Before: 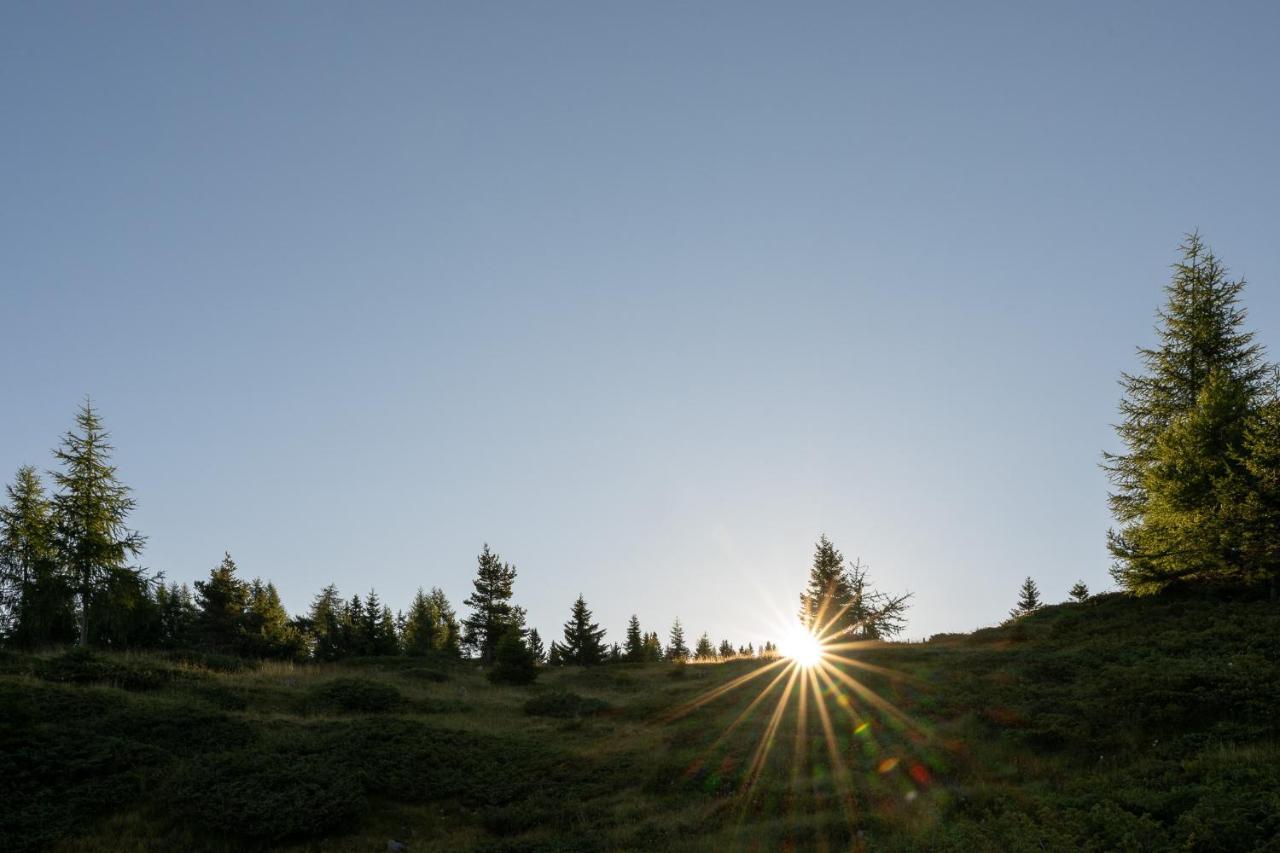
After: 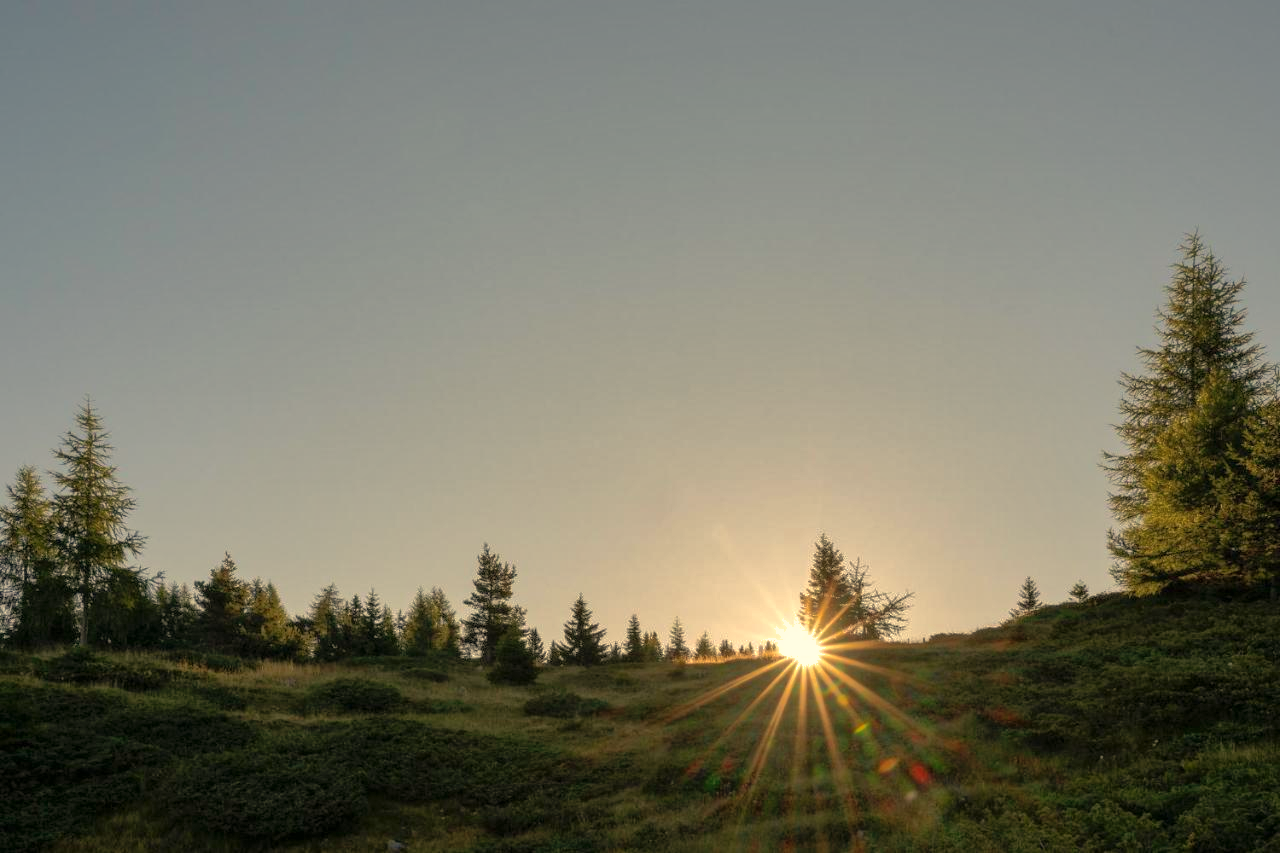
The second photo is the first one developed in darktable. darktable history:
tone equalizer: on, module defaults
white balance: red 1.123, blue 0.83
shadows and highlights: highlights -60
